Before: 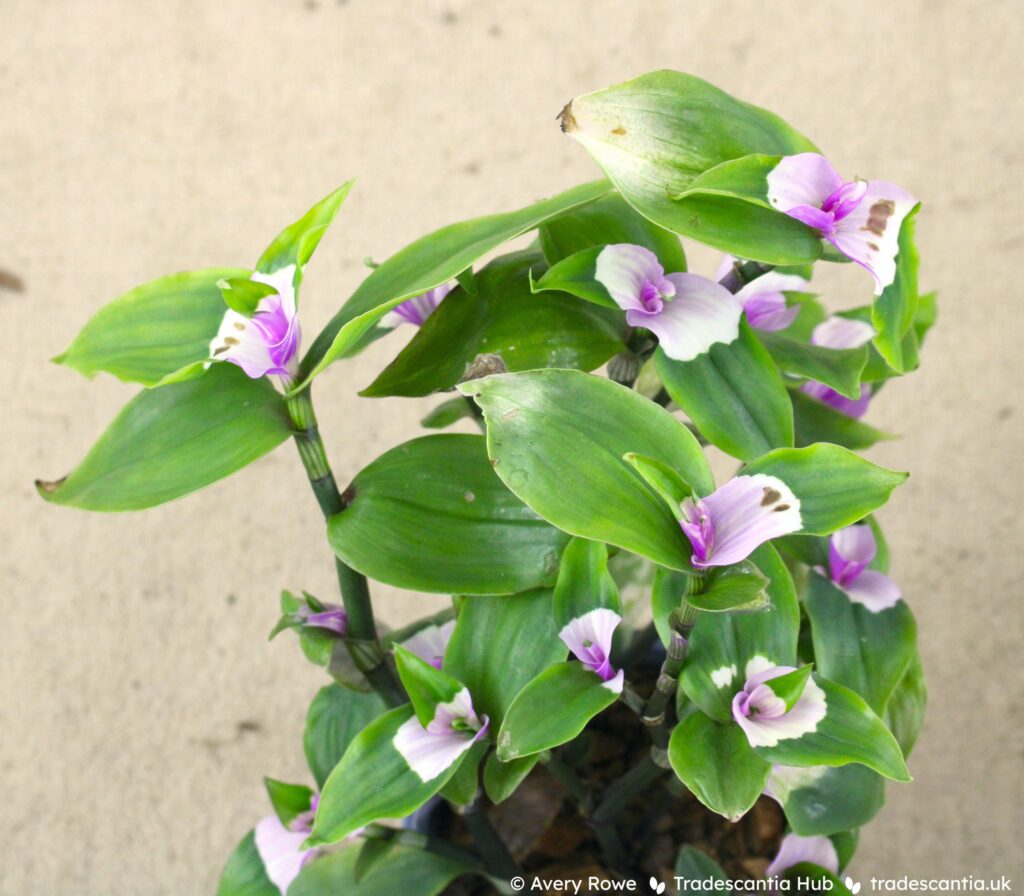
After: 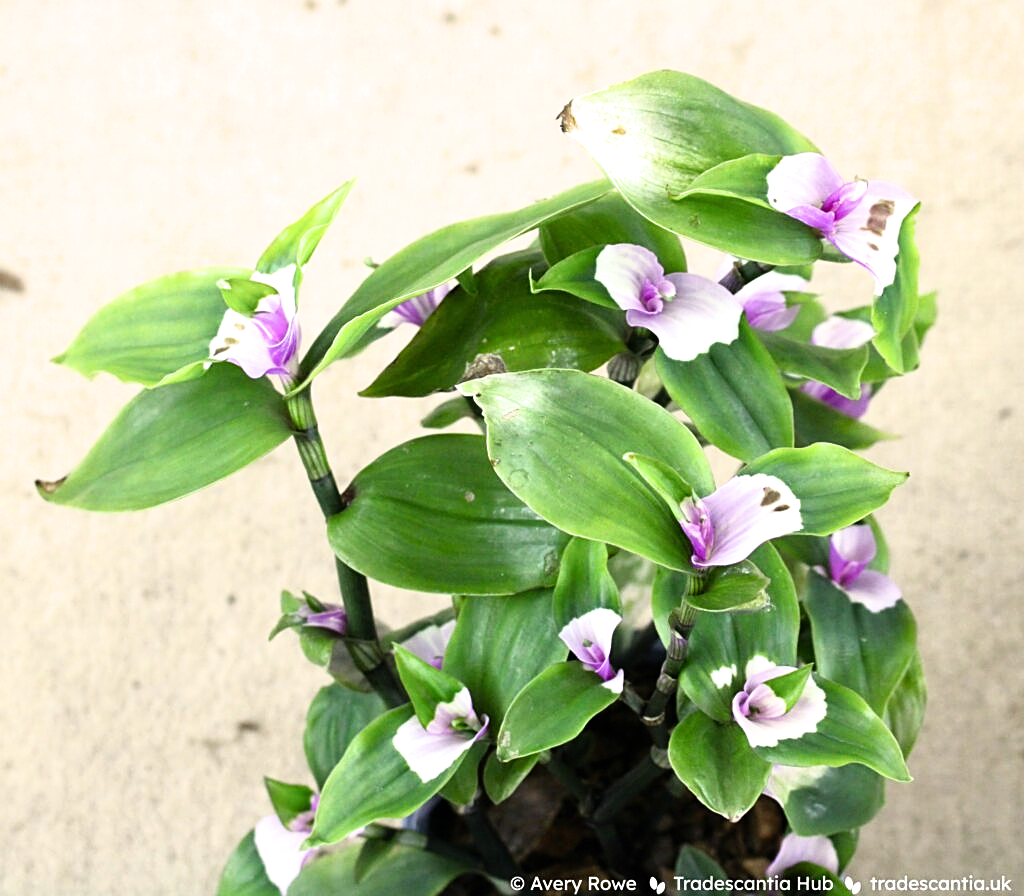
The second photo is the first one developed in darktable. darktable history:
sharpen: on, module defaults
filmic rgb: black relative exposure -7.96 EV, white relative exposure 2.19 EV, hardness 6.92
tone equalizer: edges refinement/feathering 500, mask exposure compensation -1.57 EV, preserve details no
